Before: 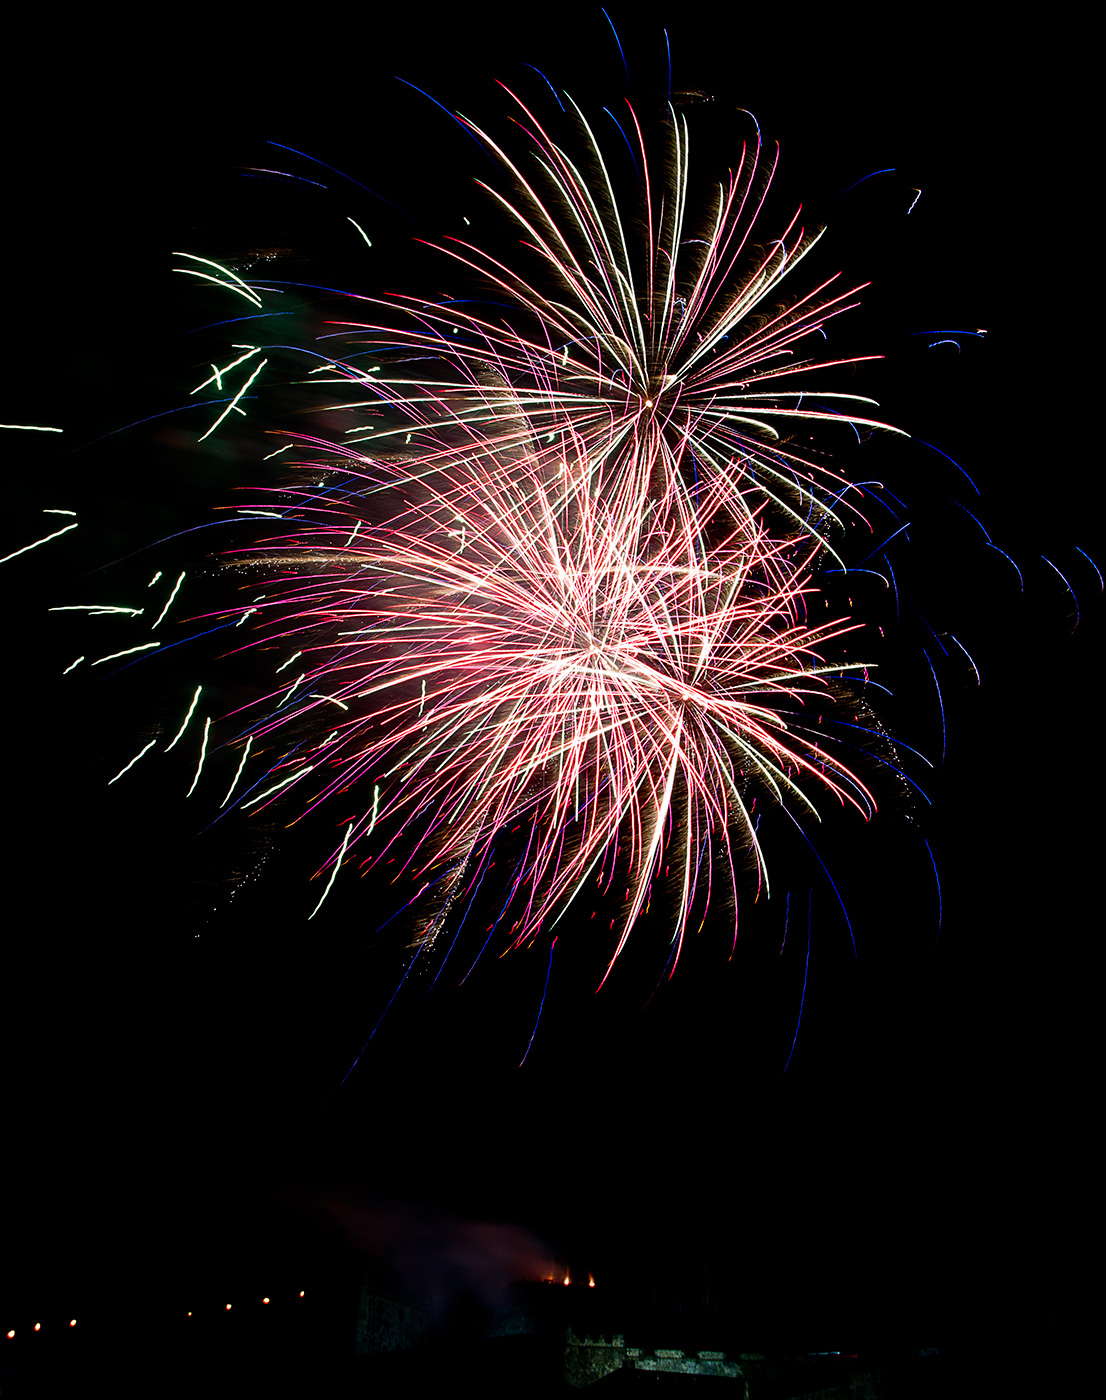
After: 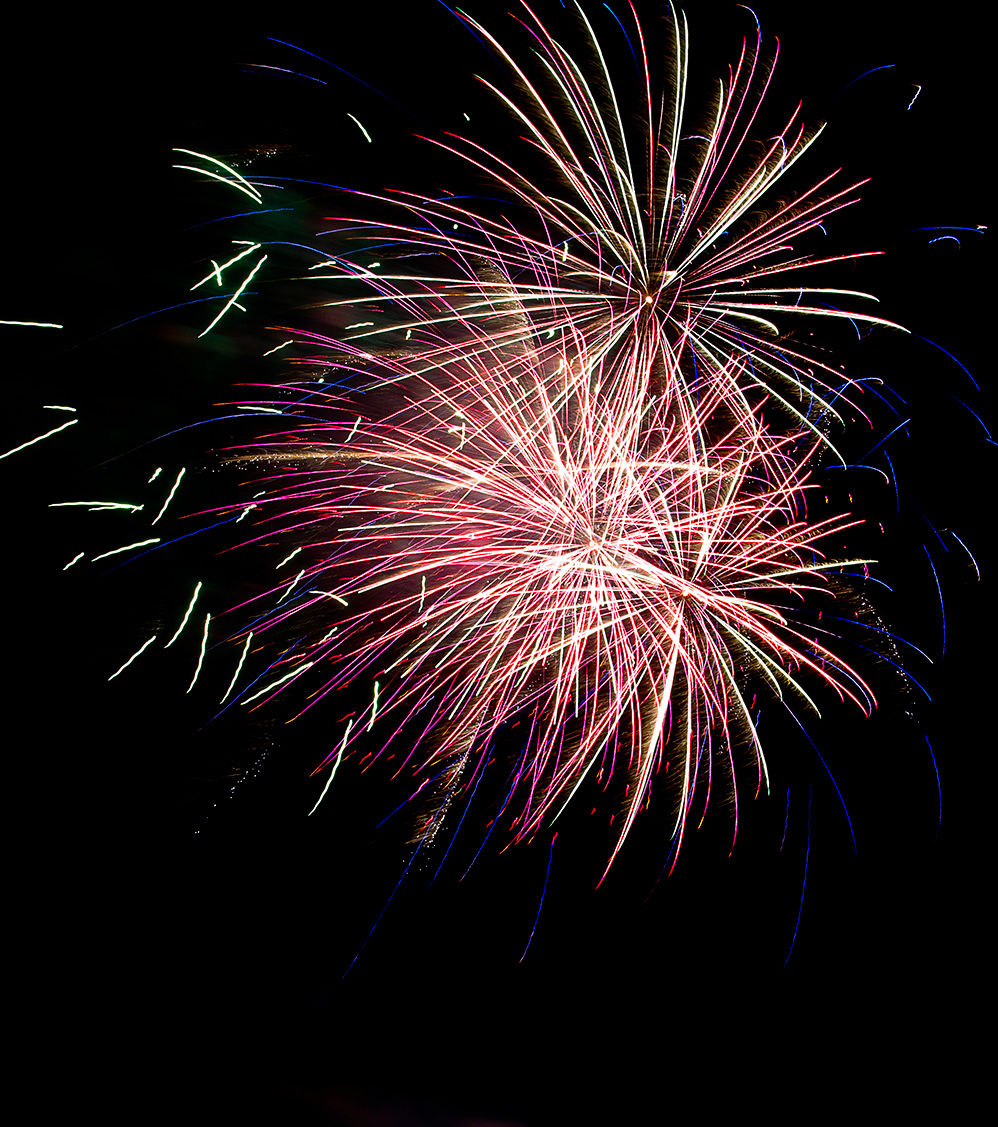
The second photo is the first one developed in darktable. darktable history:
color balance: contrast 6.48%, output saturation 113.3%
crop: top 7.49%, right 9.717%, bottom 11.943%
